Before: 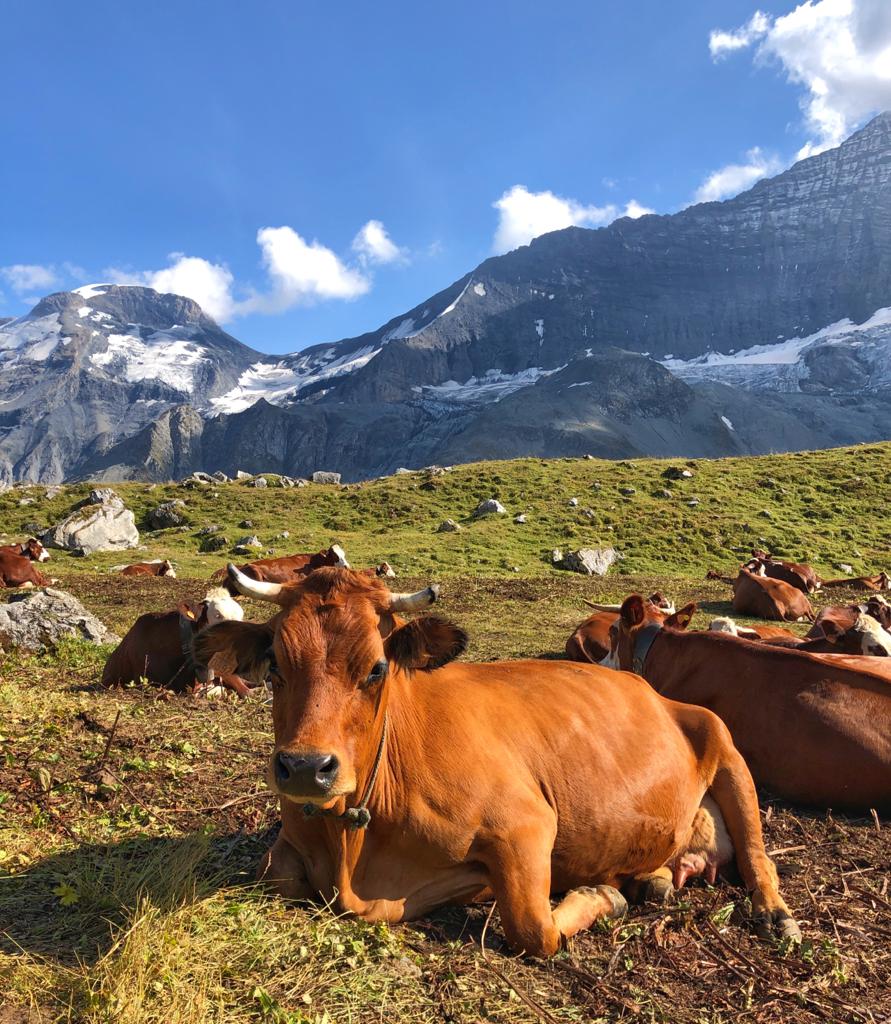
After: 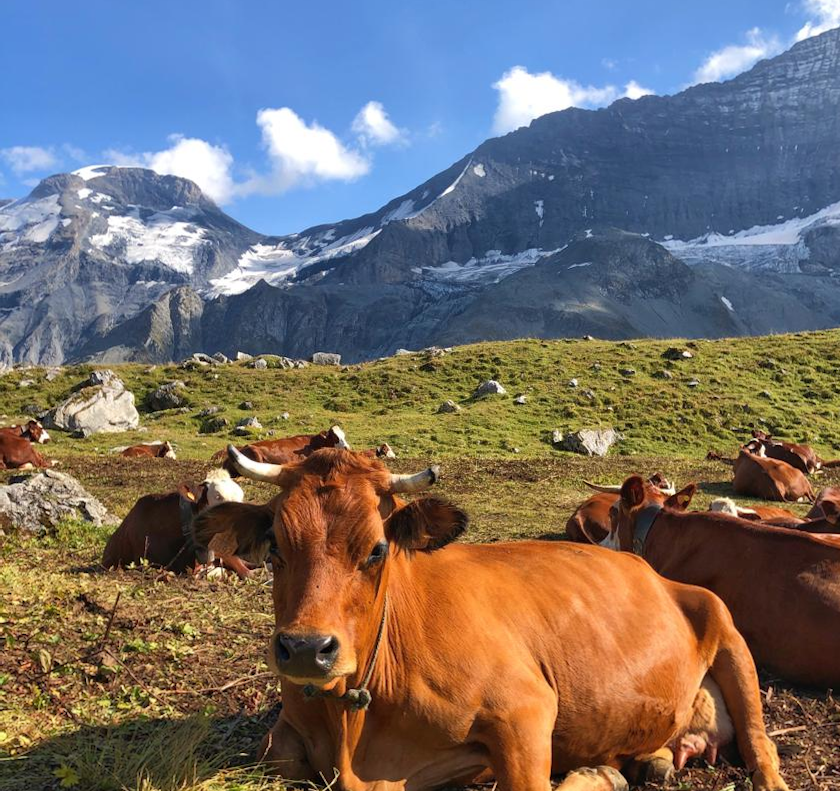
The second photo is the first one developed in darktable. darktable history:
crop and rotate: angle 0.078°, top 11.584%, right 5.512%, bottom 10.969%
